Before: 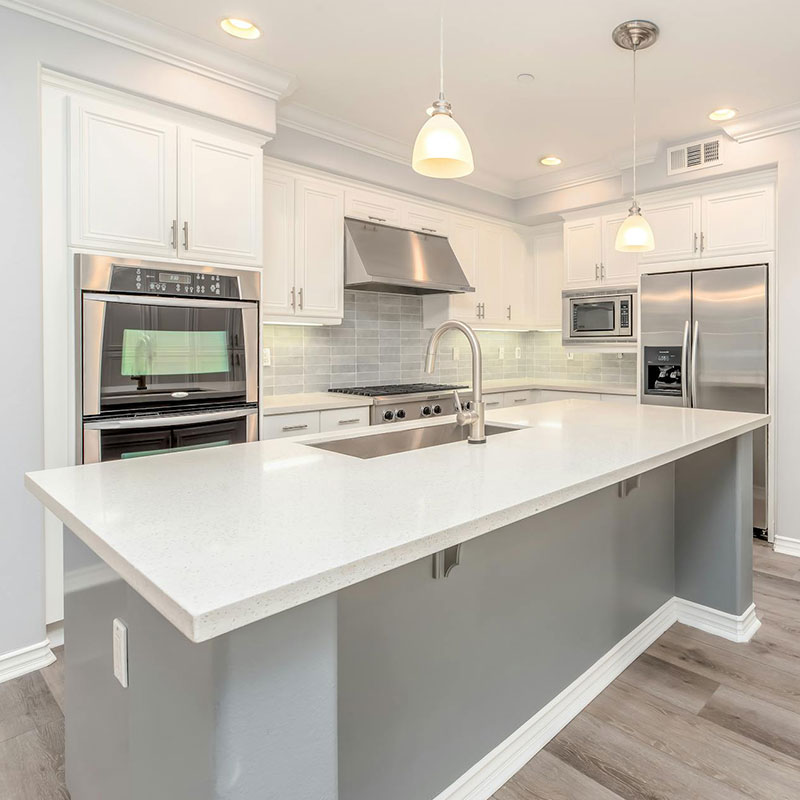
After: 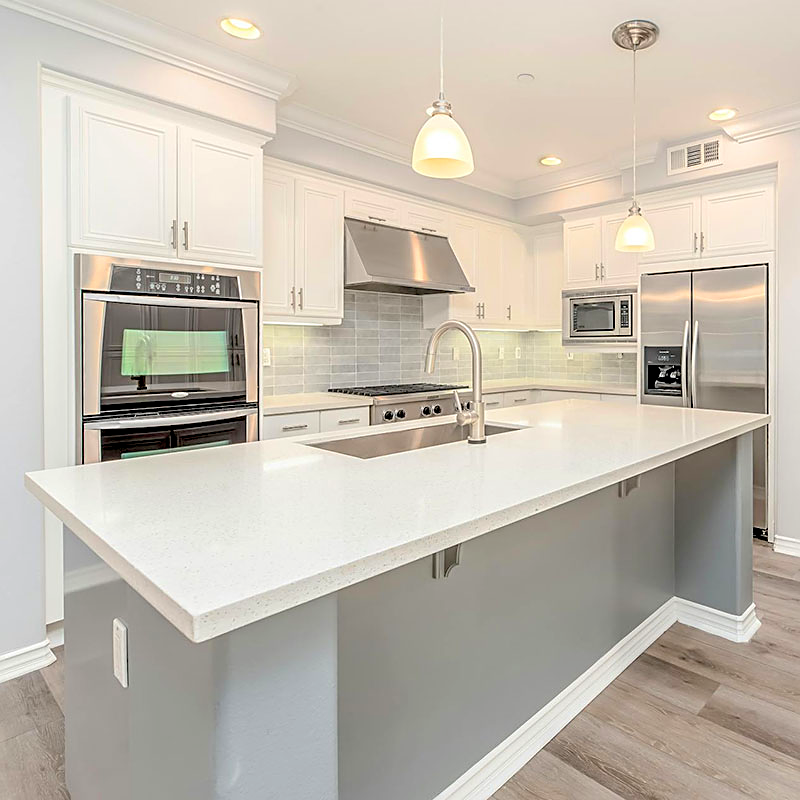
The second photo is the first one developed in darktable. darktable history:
sharpen: on, module defaults
base curve: curves: ch0 [(0, 0) (0.472, 0.455) (1, 1)], preserve colors none
exposure: black level correction 0.011, compensate highlight preservation false
contrast brightness saturation: brightness 0.091, saturation 0.193
